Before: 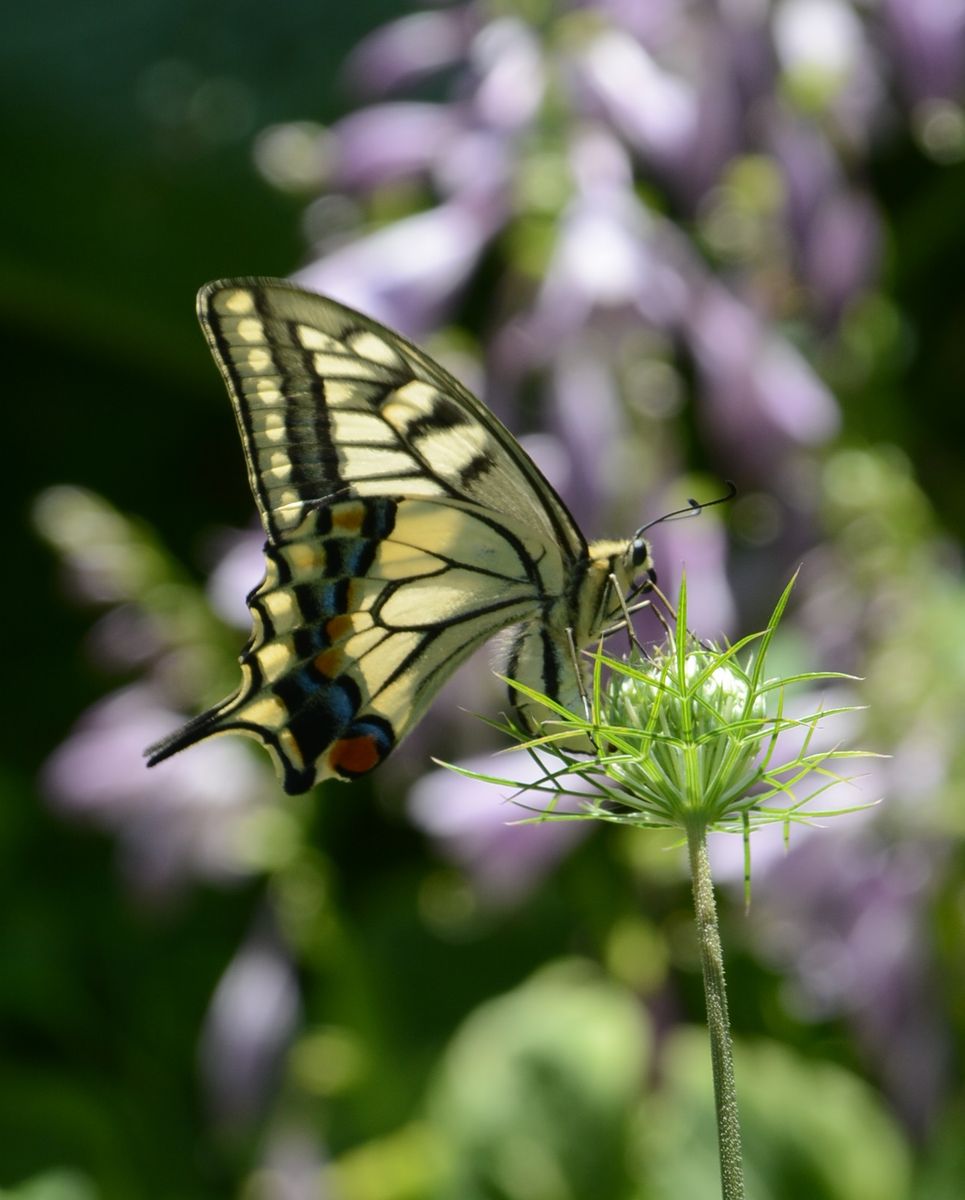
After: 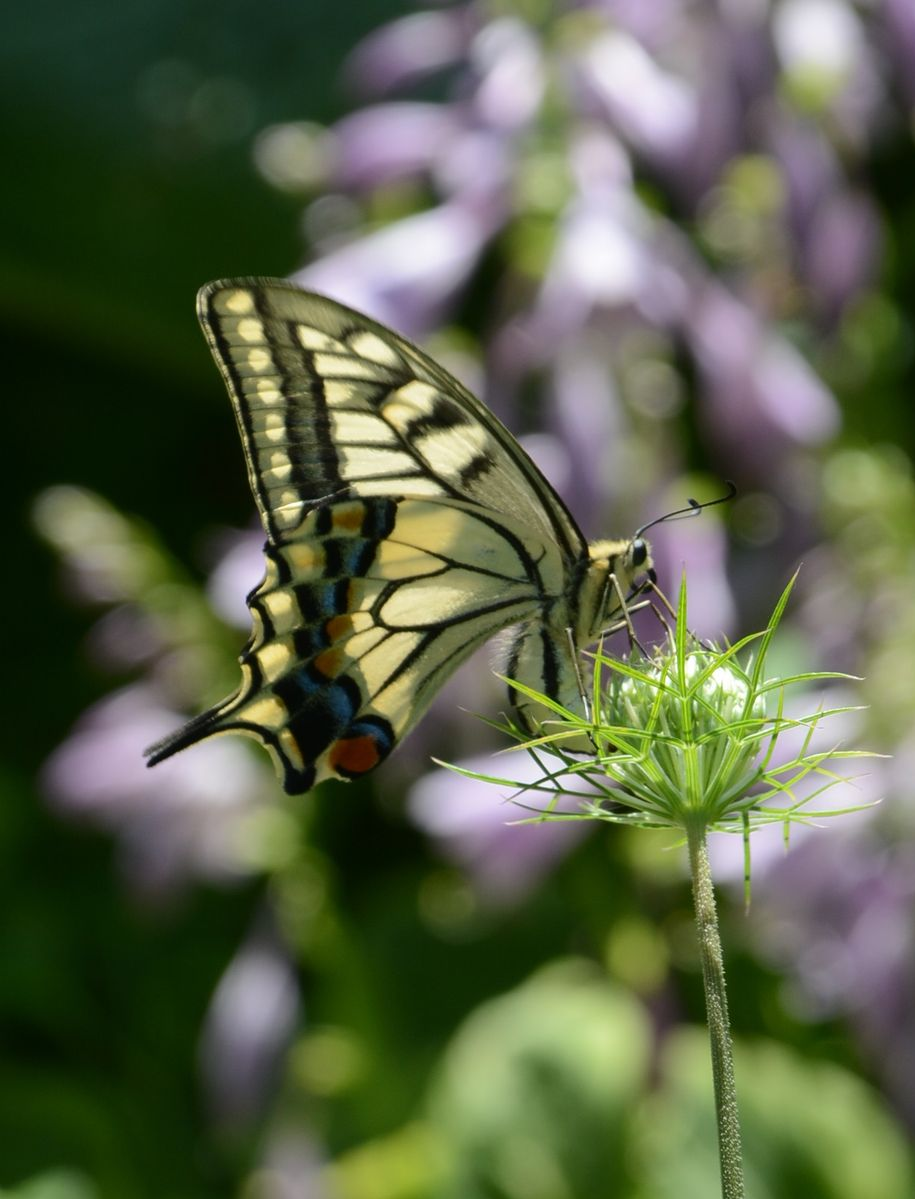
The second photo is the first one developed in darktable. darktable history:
crop and rotate: left 0%, right 5.16%
